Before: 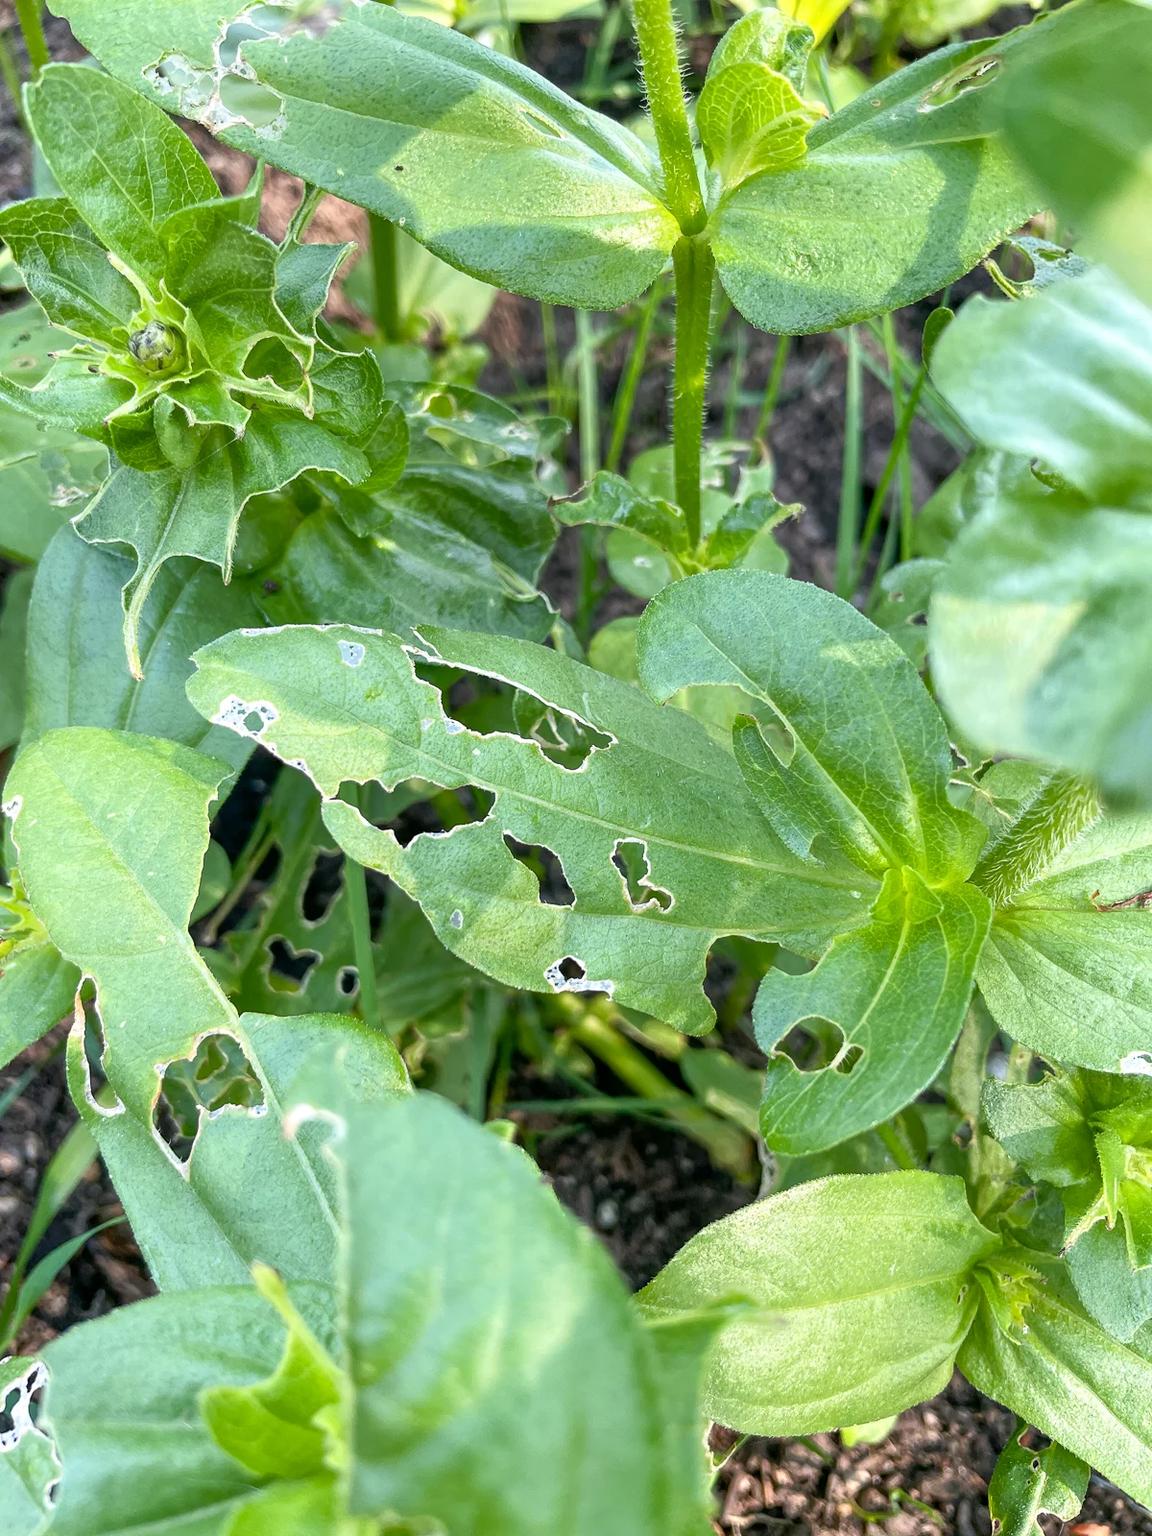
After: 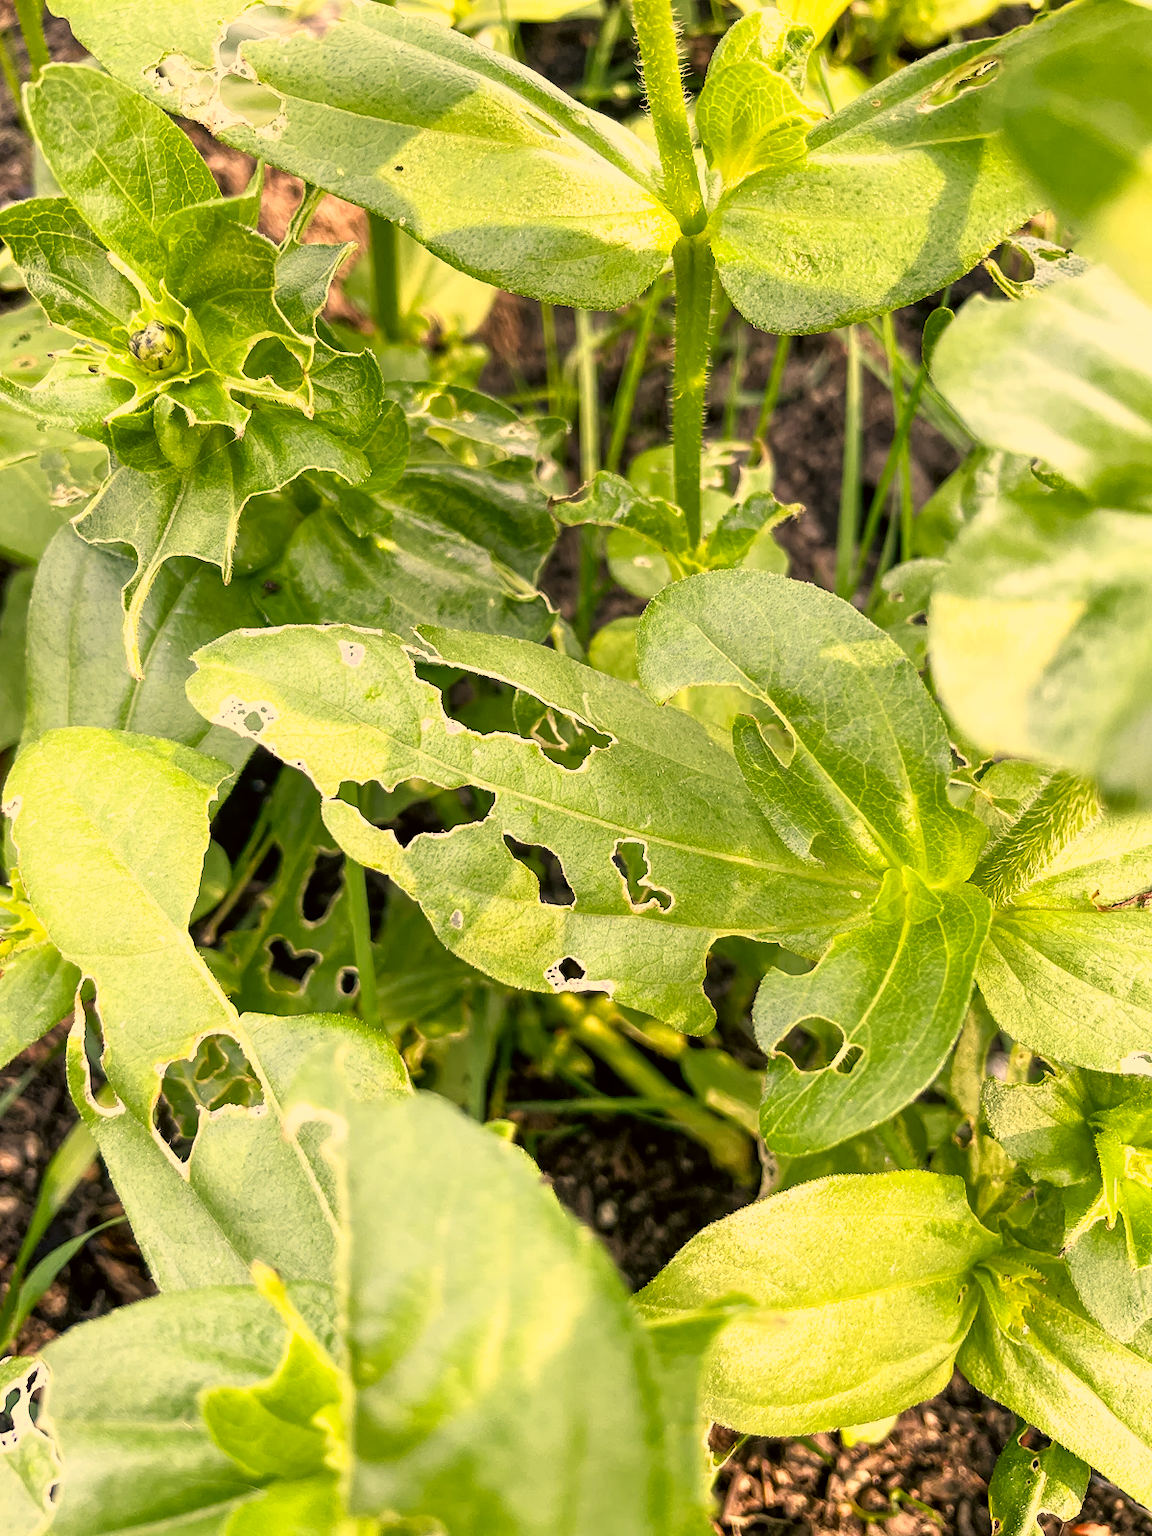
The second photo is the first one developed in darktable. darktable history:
color correction: highlights a* 18.5, highlights b* 35.01, shadows a* 0.96, shadows b* 6.27, saturation 1.02
filmic rgb: black relative exposure -7.98 EV, white relative exposure 2.45 EV, hardness 6.35, iterations of high-quality reconstruction 0, contrast in shadows safe
